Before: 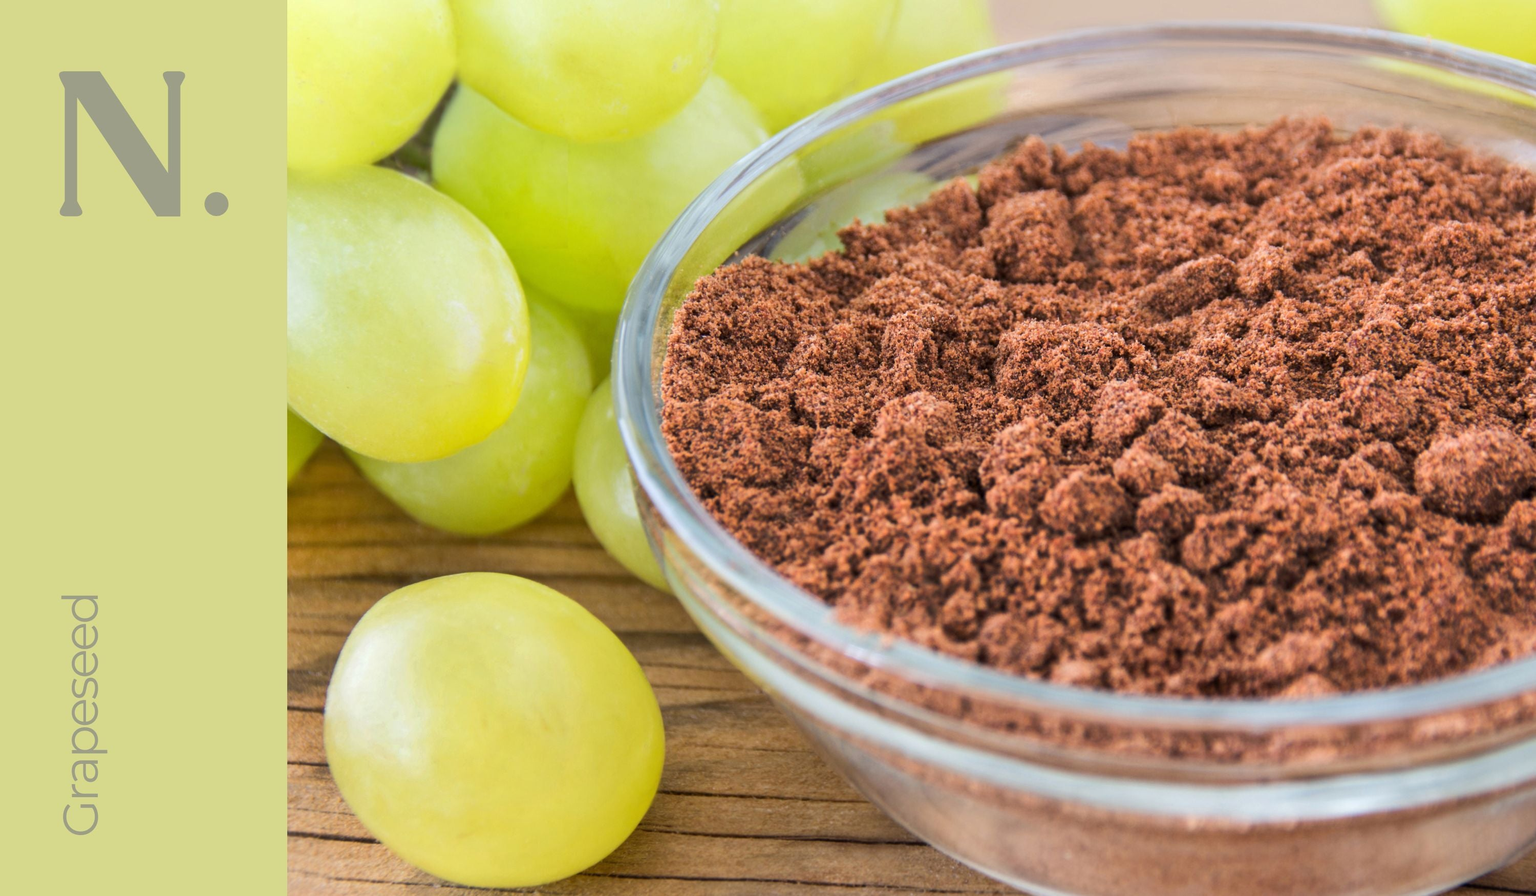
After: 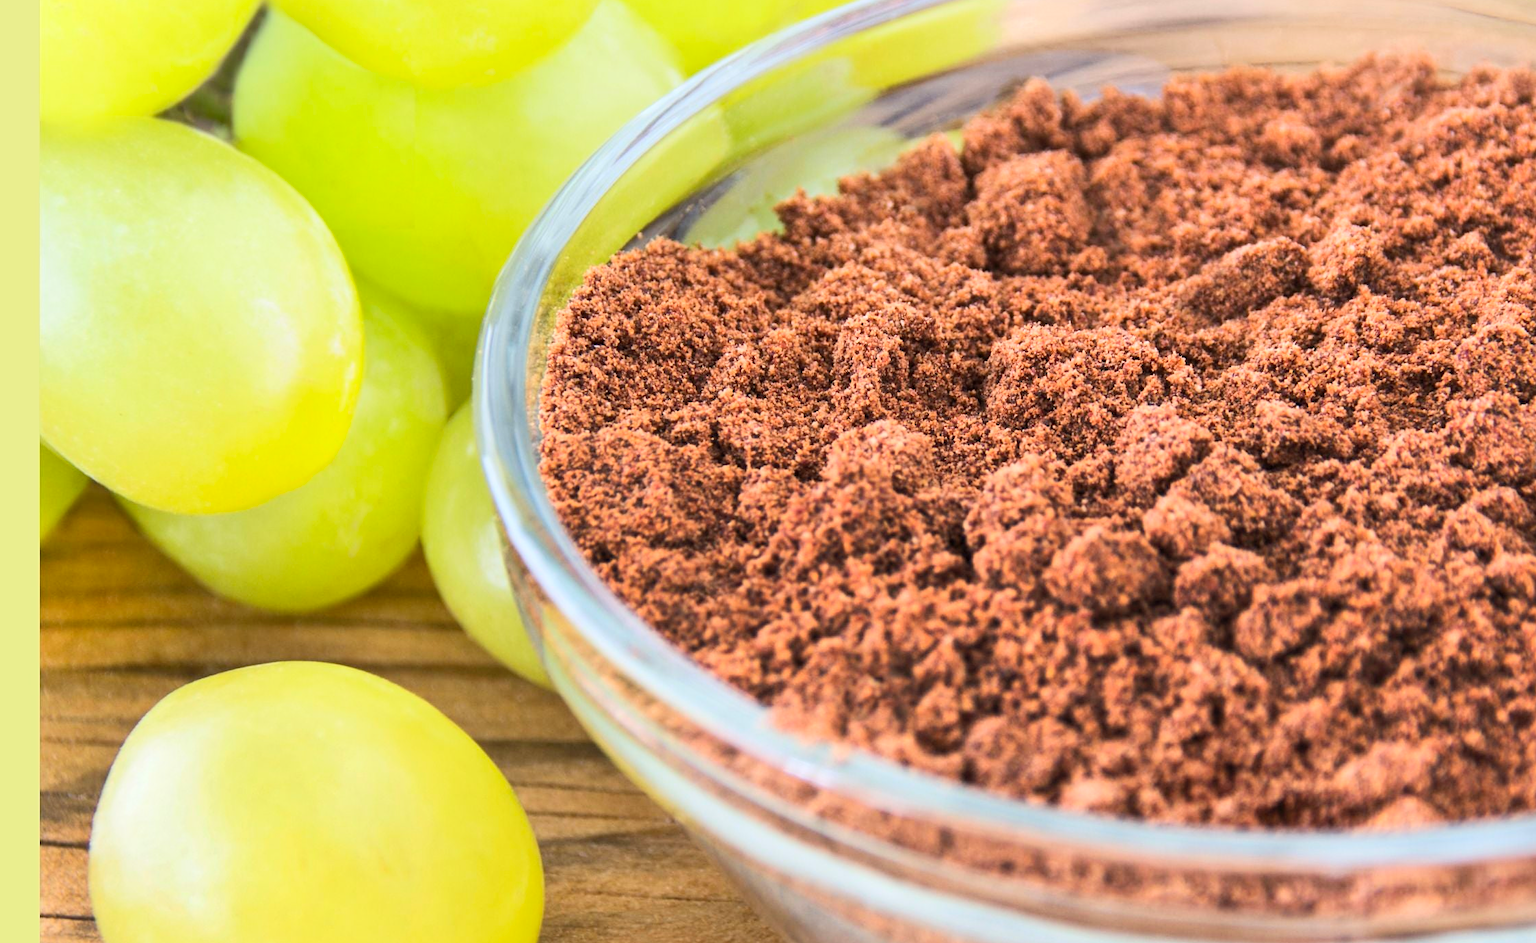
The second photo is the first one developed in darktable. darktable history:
sharpen: amount 0.2
crop: left 16.768%, top 8.653%, right 8.362%, bottom 12.485%
contrast brightness saturation: contrast 0.2, brightness 0.16, saturation 0.22
